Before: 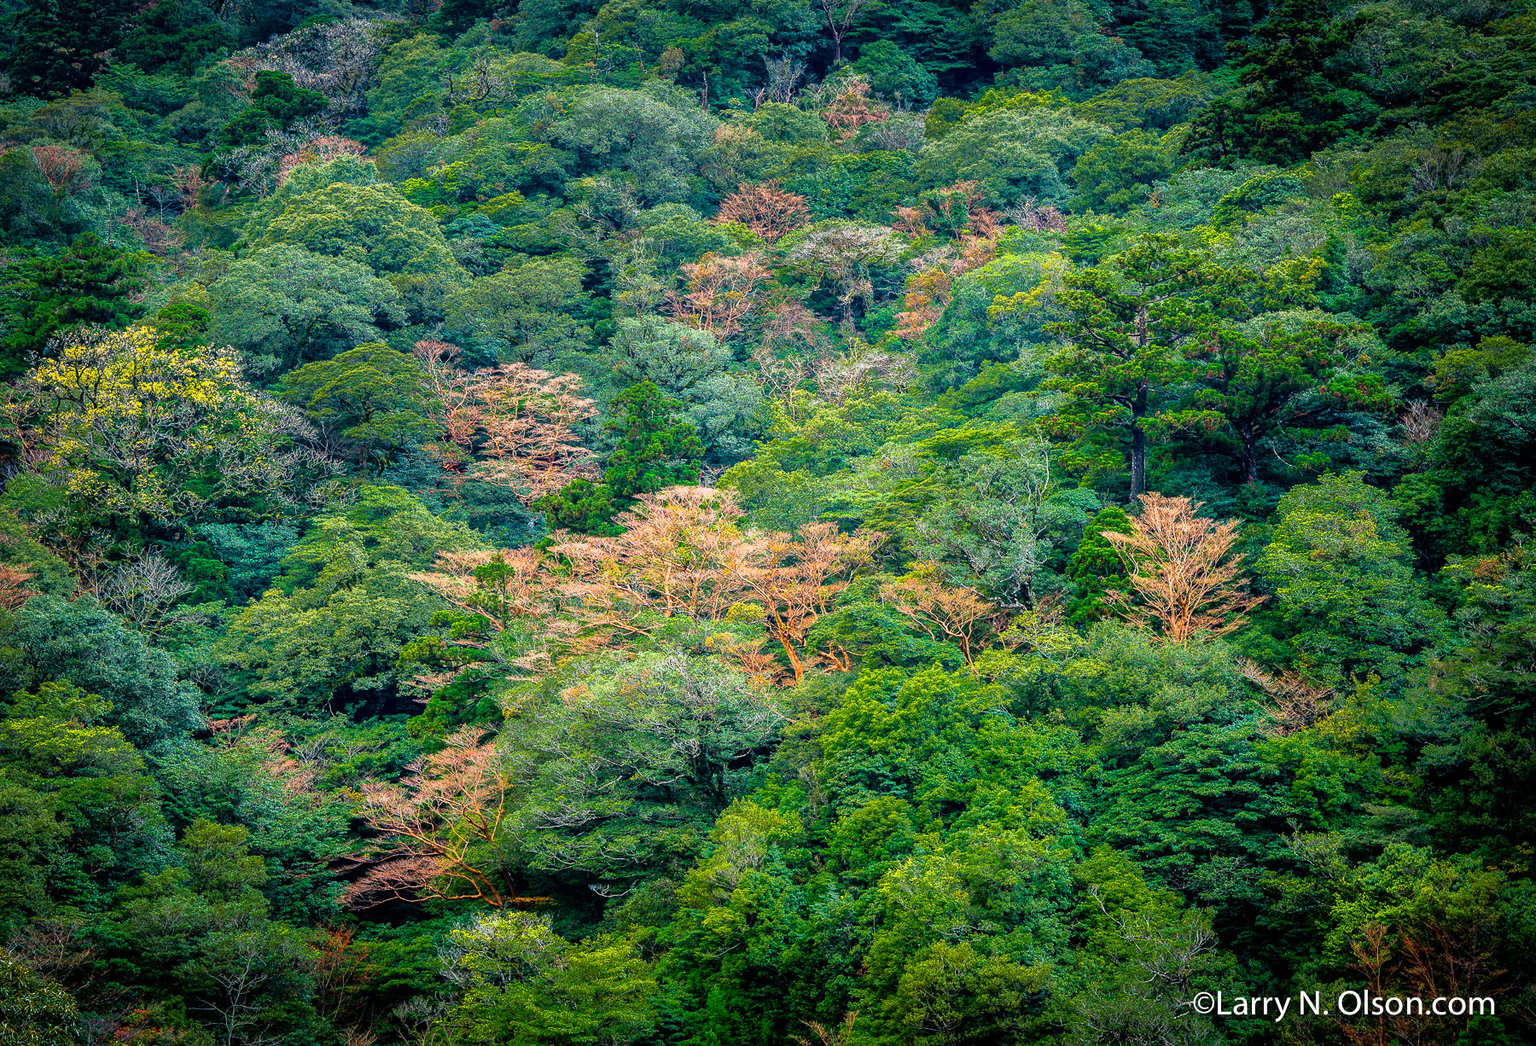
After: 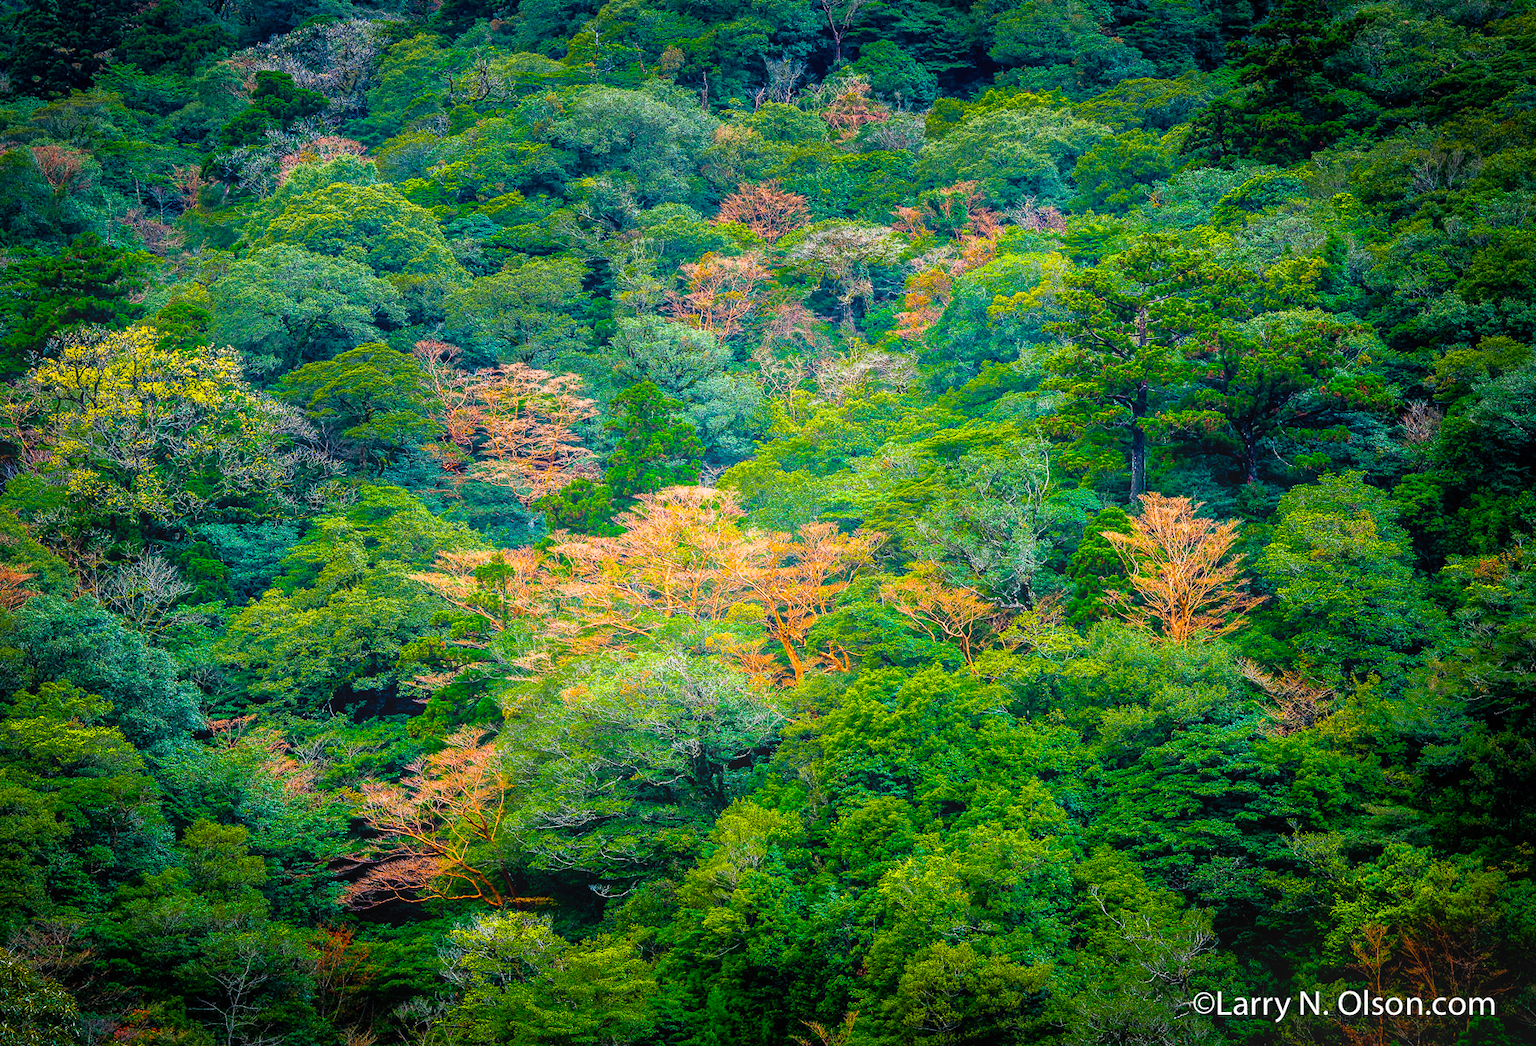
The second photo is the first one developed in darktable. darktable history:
color balance rgb: perceptual saturation grading › global saturation 40%, global vibrance 15%
bloom: on, module defaults
